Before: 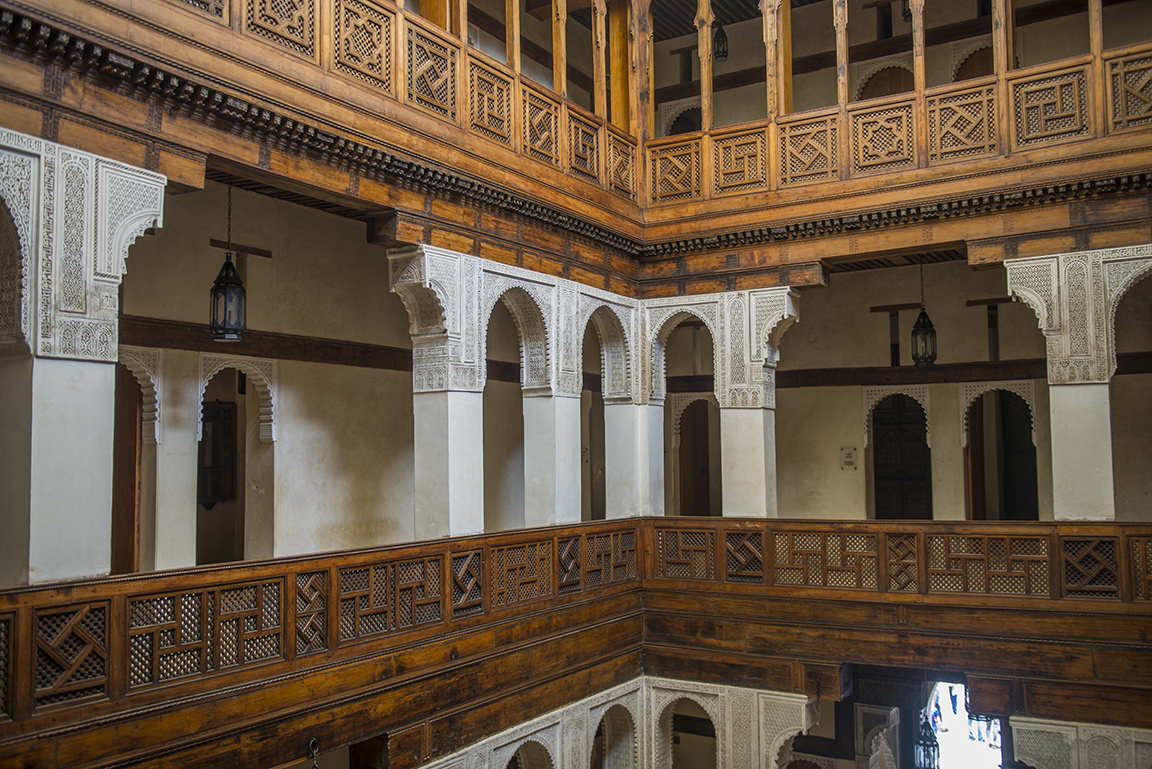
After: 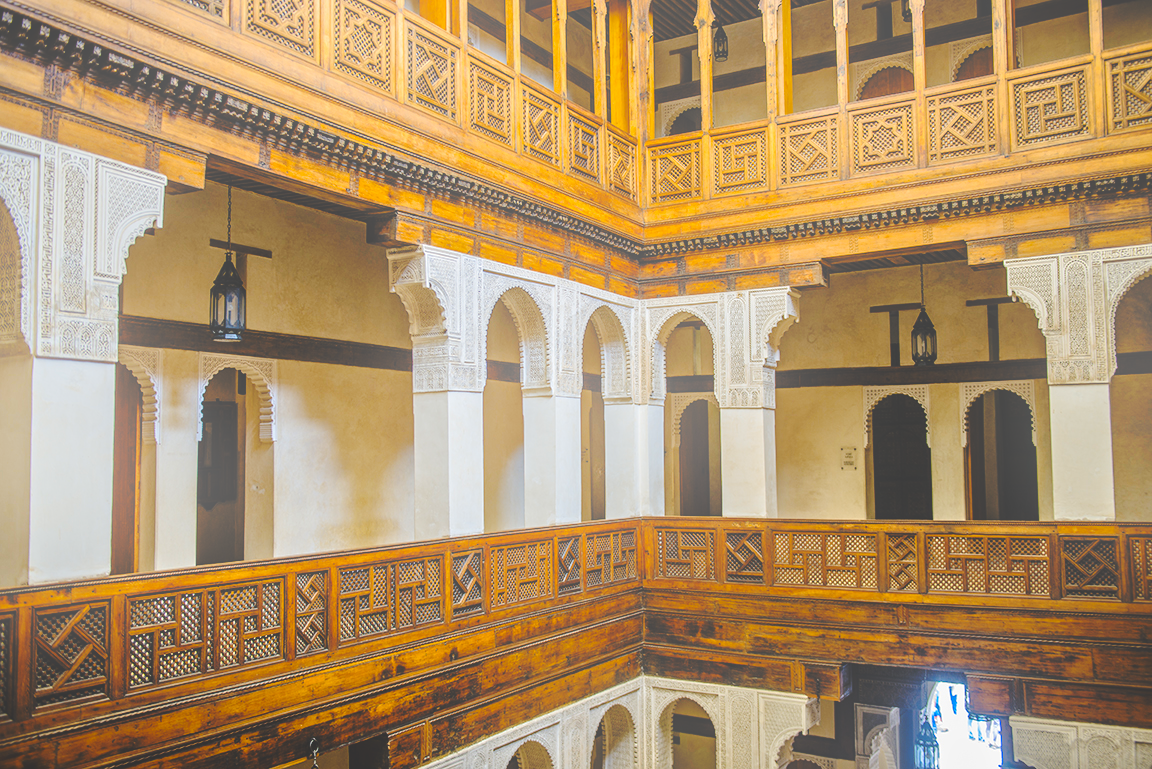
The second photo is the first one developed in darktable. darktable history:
bloom: on, module defaults
tone equalizer: -7 EV 0.15 EV, -6 EV 0.6 EV, -5 EV 1.15 EV, -4 EV 1.33 EV, -3 EV 1.15 EV, -2 EV 0.6 EV, -1 EV 0.15 EV, mask exposure compensation -0.5 EV
color contrast: green-magenta contrast 0.85, blue-yellow contrast 1.25, unbound 0
base curve: curves: ch0 [(0, 0.024) (0.055, 0.065) (0.121, 0.166) (0.236, 0.319) (0.693, 0.726) (1, 1)], preserve colors none
